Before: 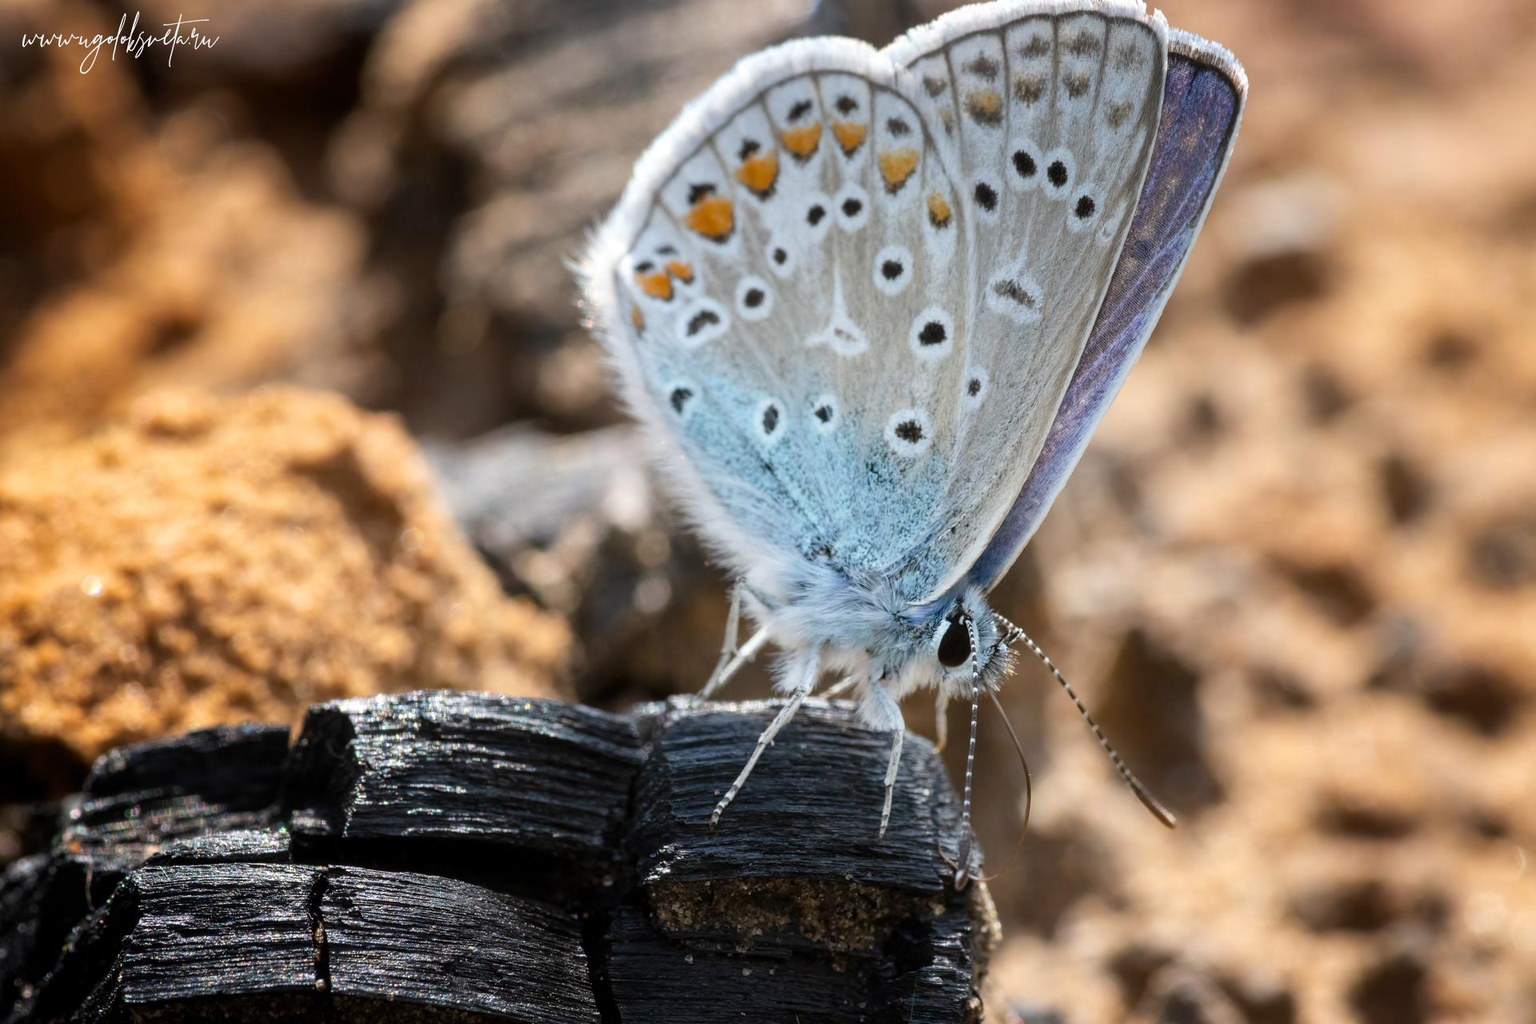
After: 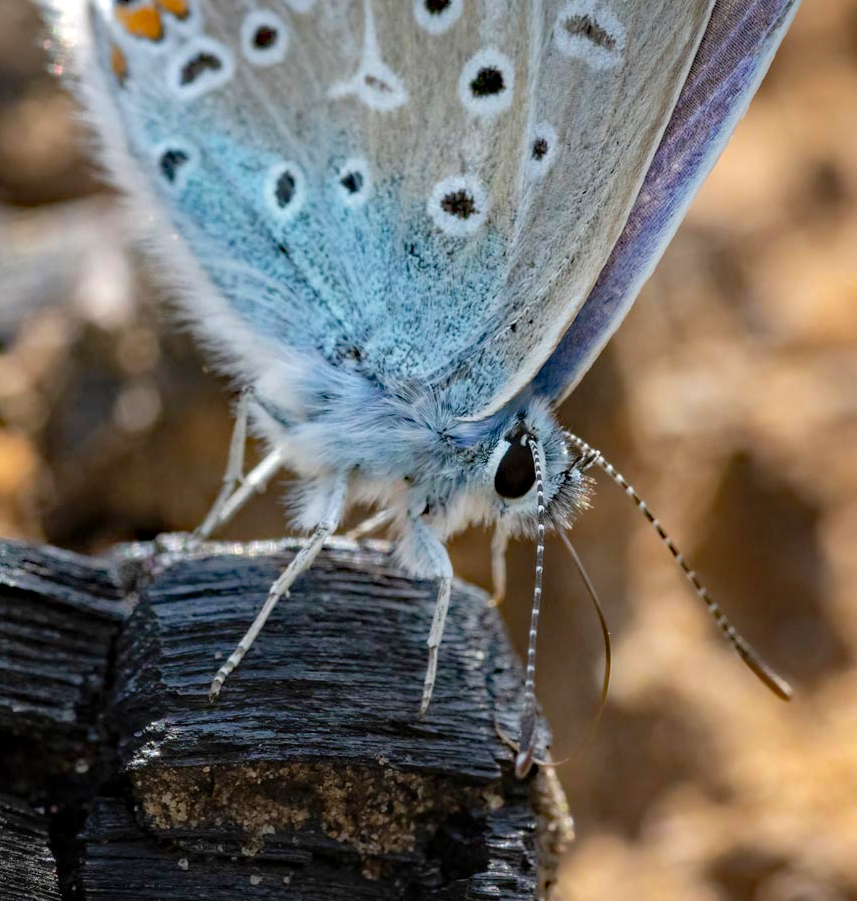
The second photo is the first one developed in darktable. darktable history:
haze removal: strength 0.39, distance 0.217, compatibility mode true, adaptive false
crop: left 35.358%, top 26.217%, right 20.003%, bottom 3.381%
shadows and highlights: on, module defaults
